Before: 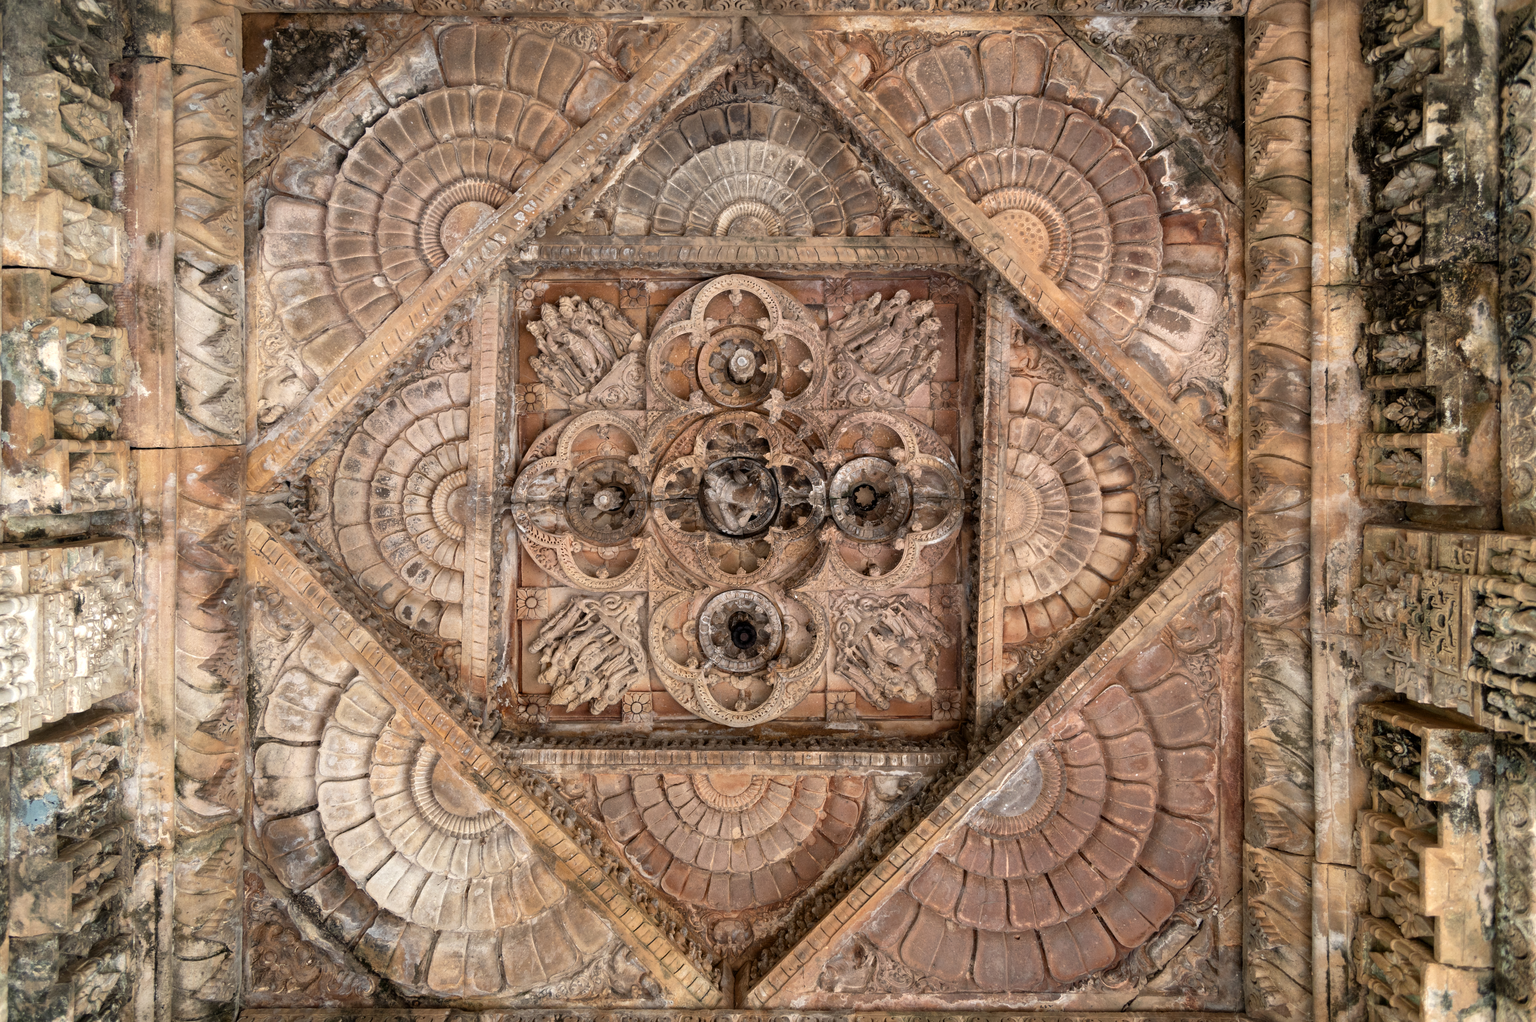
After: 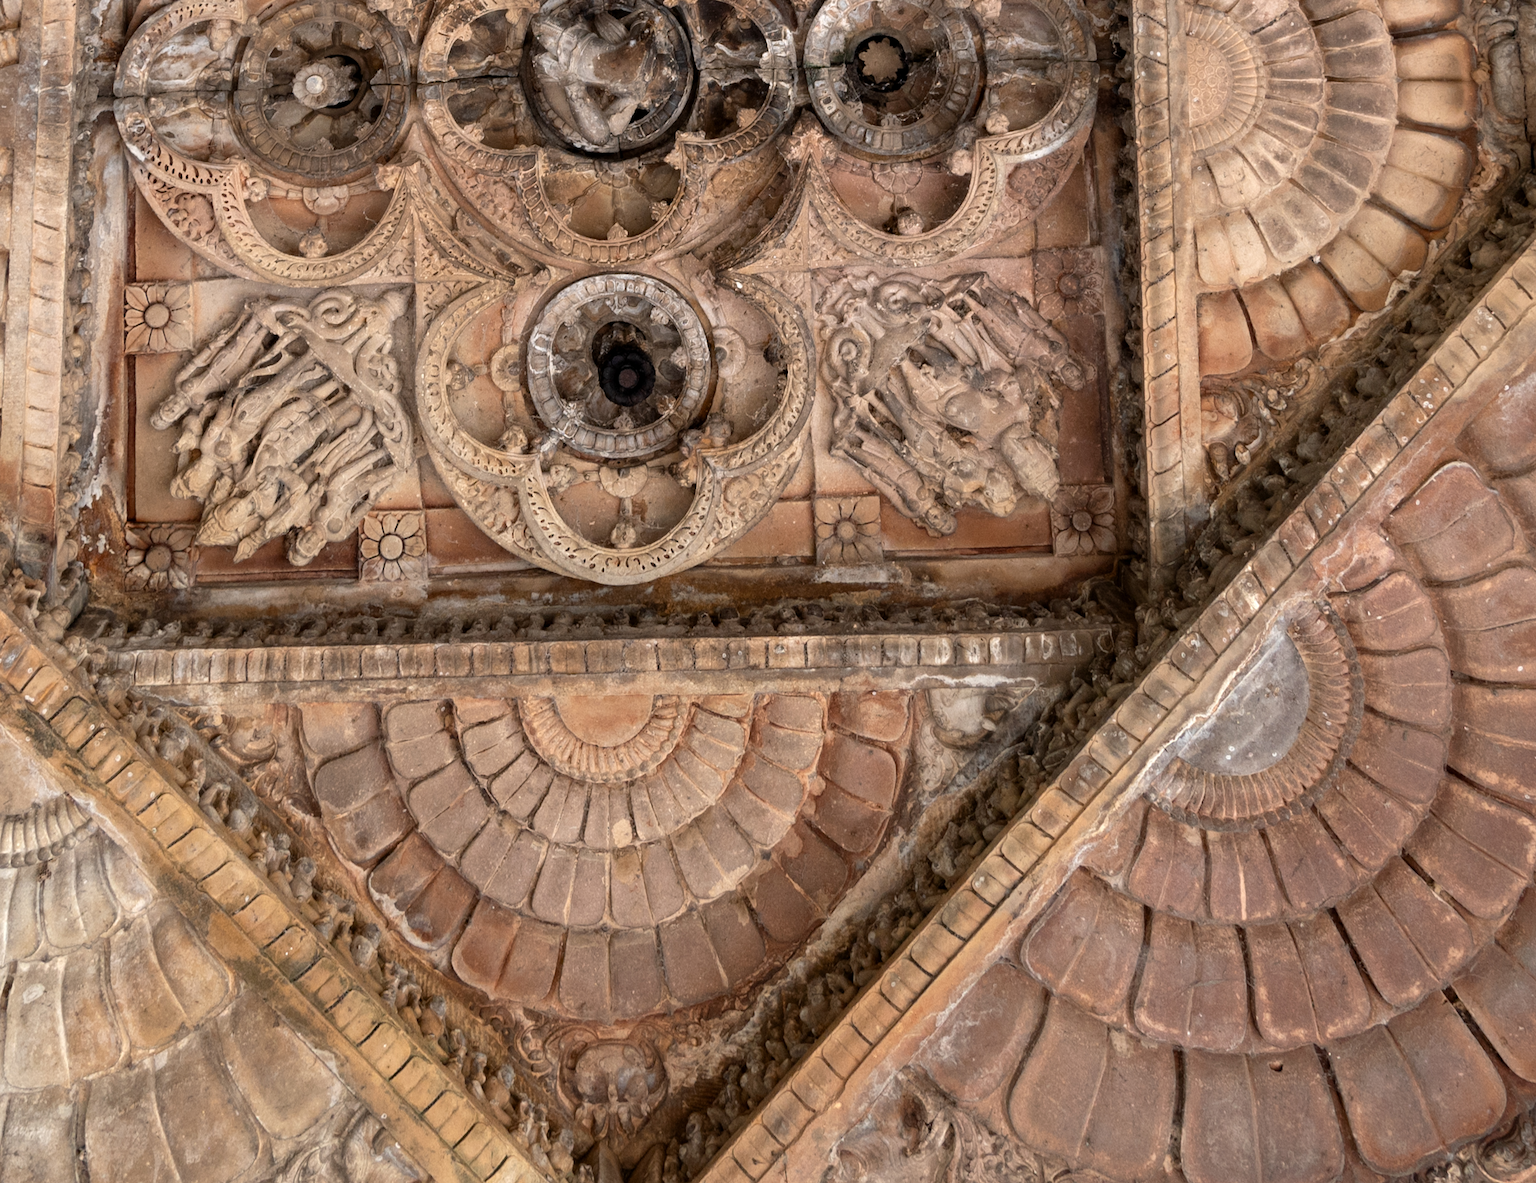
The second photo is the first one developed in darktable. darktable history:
crop: left 29.672%, top 41.786%, right 20.851%, bottom 3.487%
rotate and perspective: rotation -1.68°, lens shift (vertical) -0.146, crop left 0.049, crop right 0.912, crop top 0.032, crop bottom 0.96
